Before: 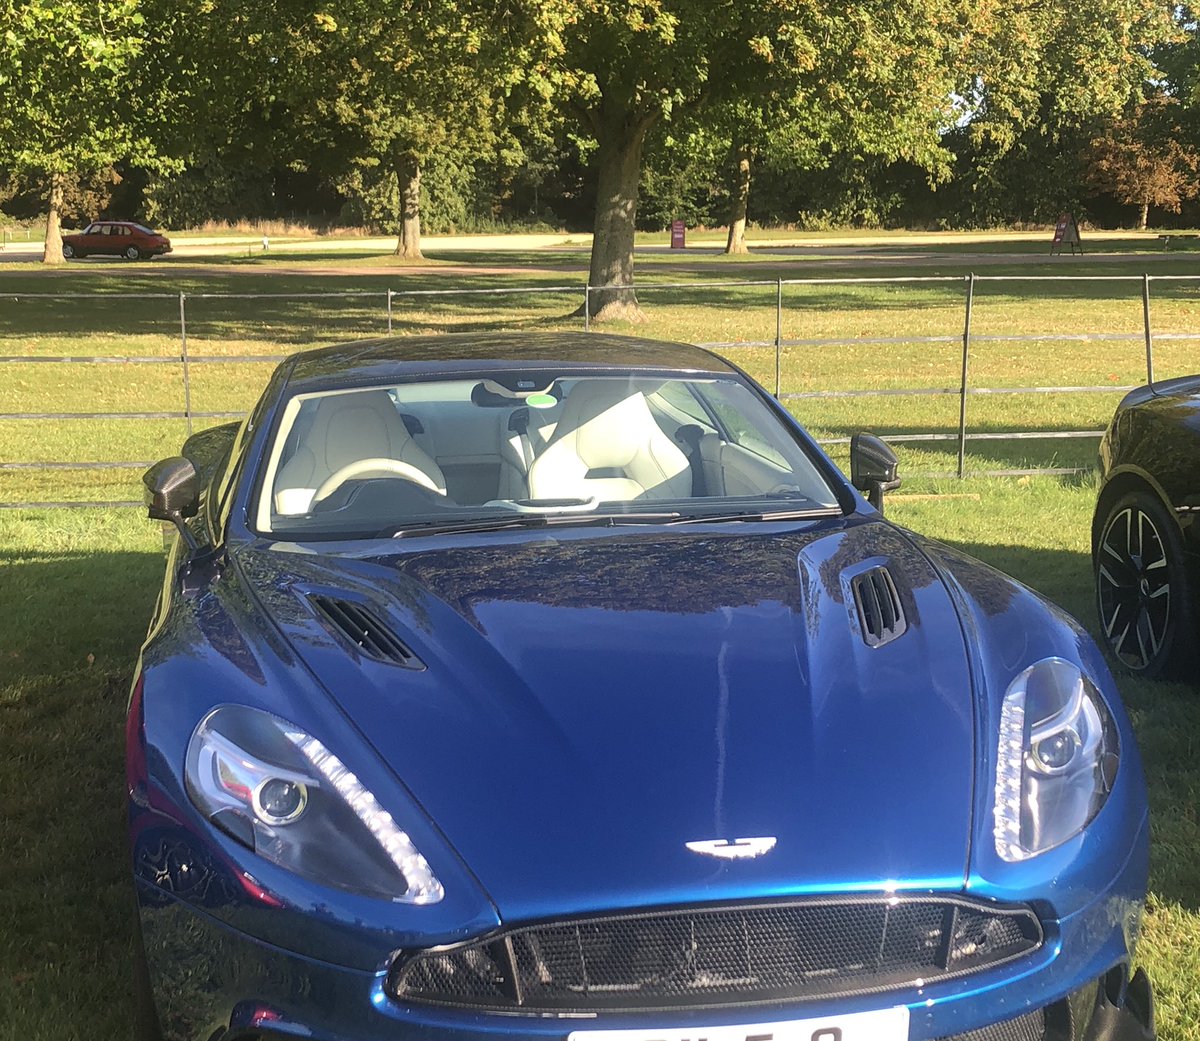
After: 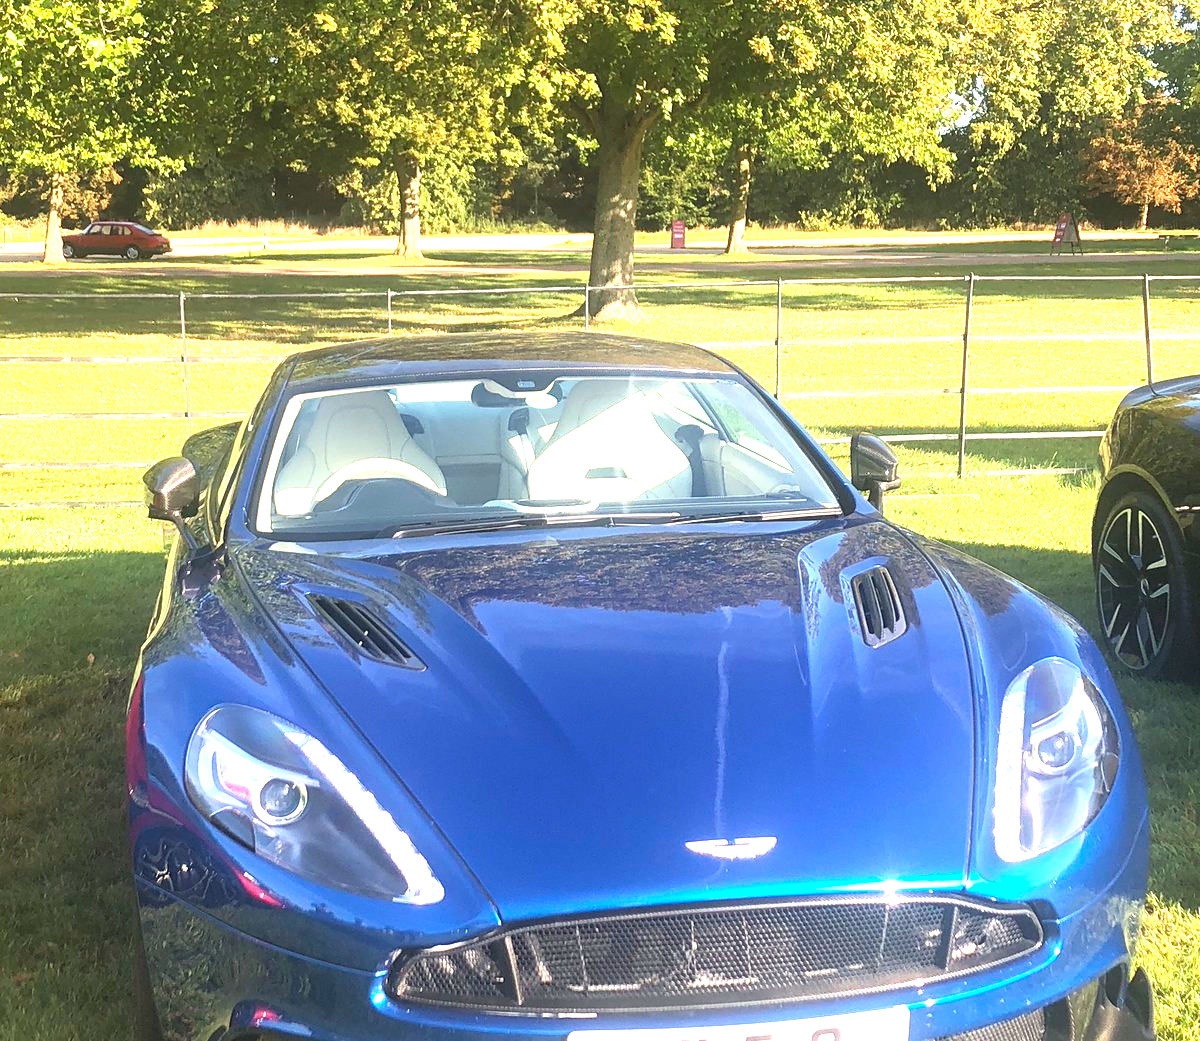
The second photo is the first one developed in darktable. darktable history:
exposure: black level correction 0, exposure 1.452 EV, compensate exposure bias true, compensate highlight preservation false
